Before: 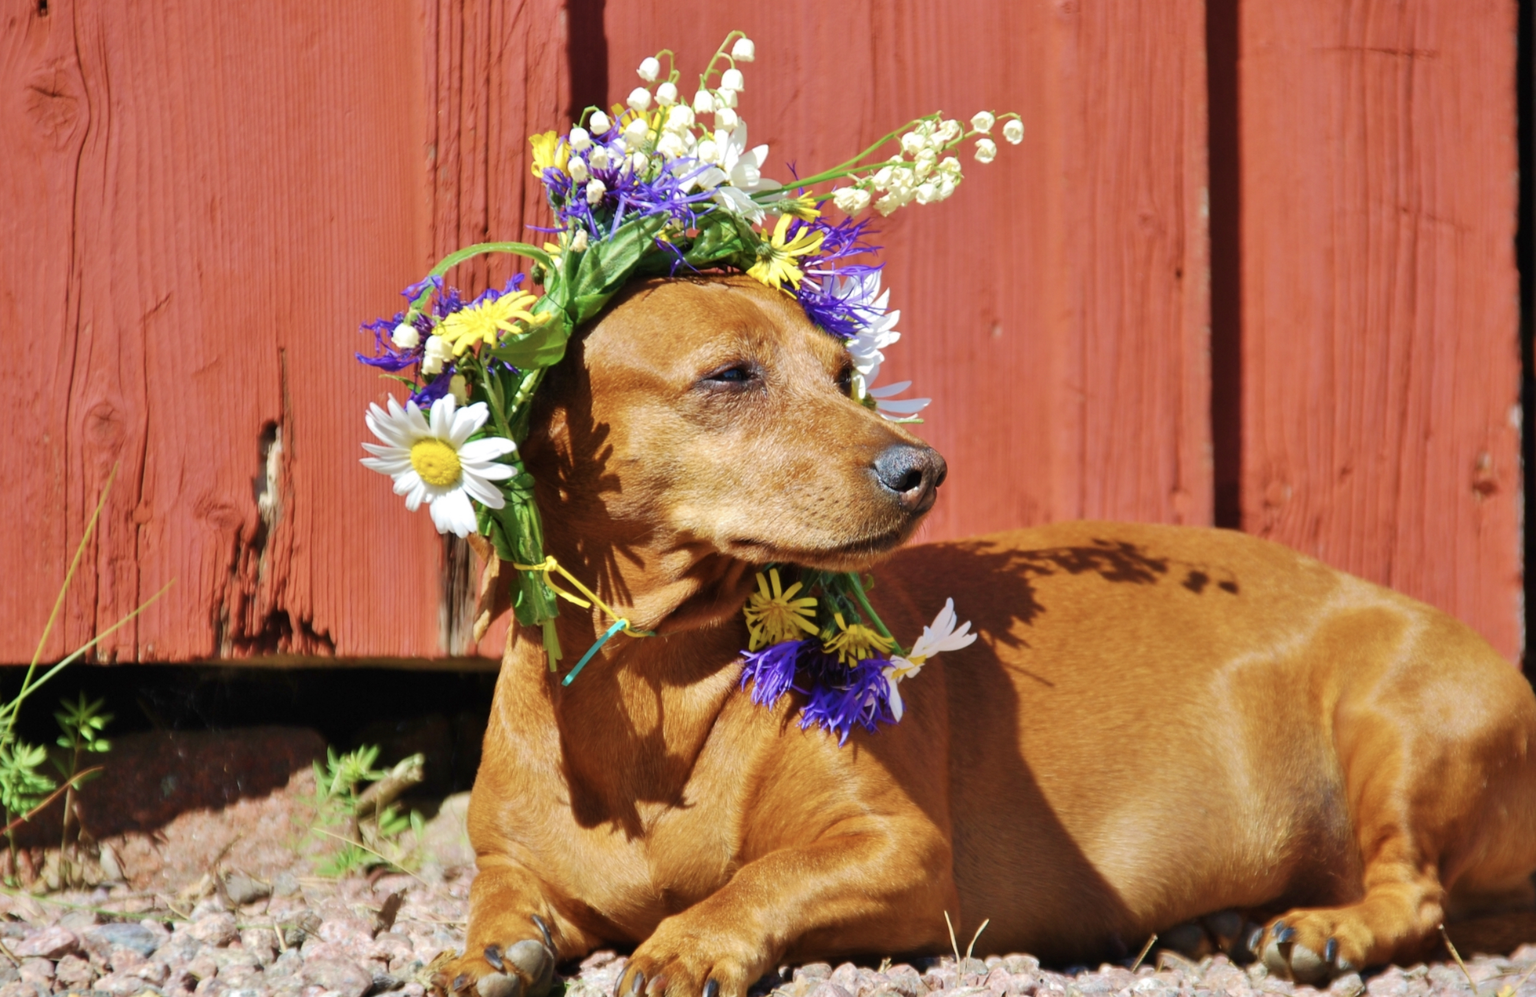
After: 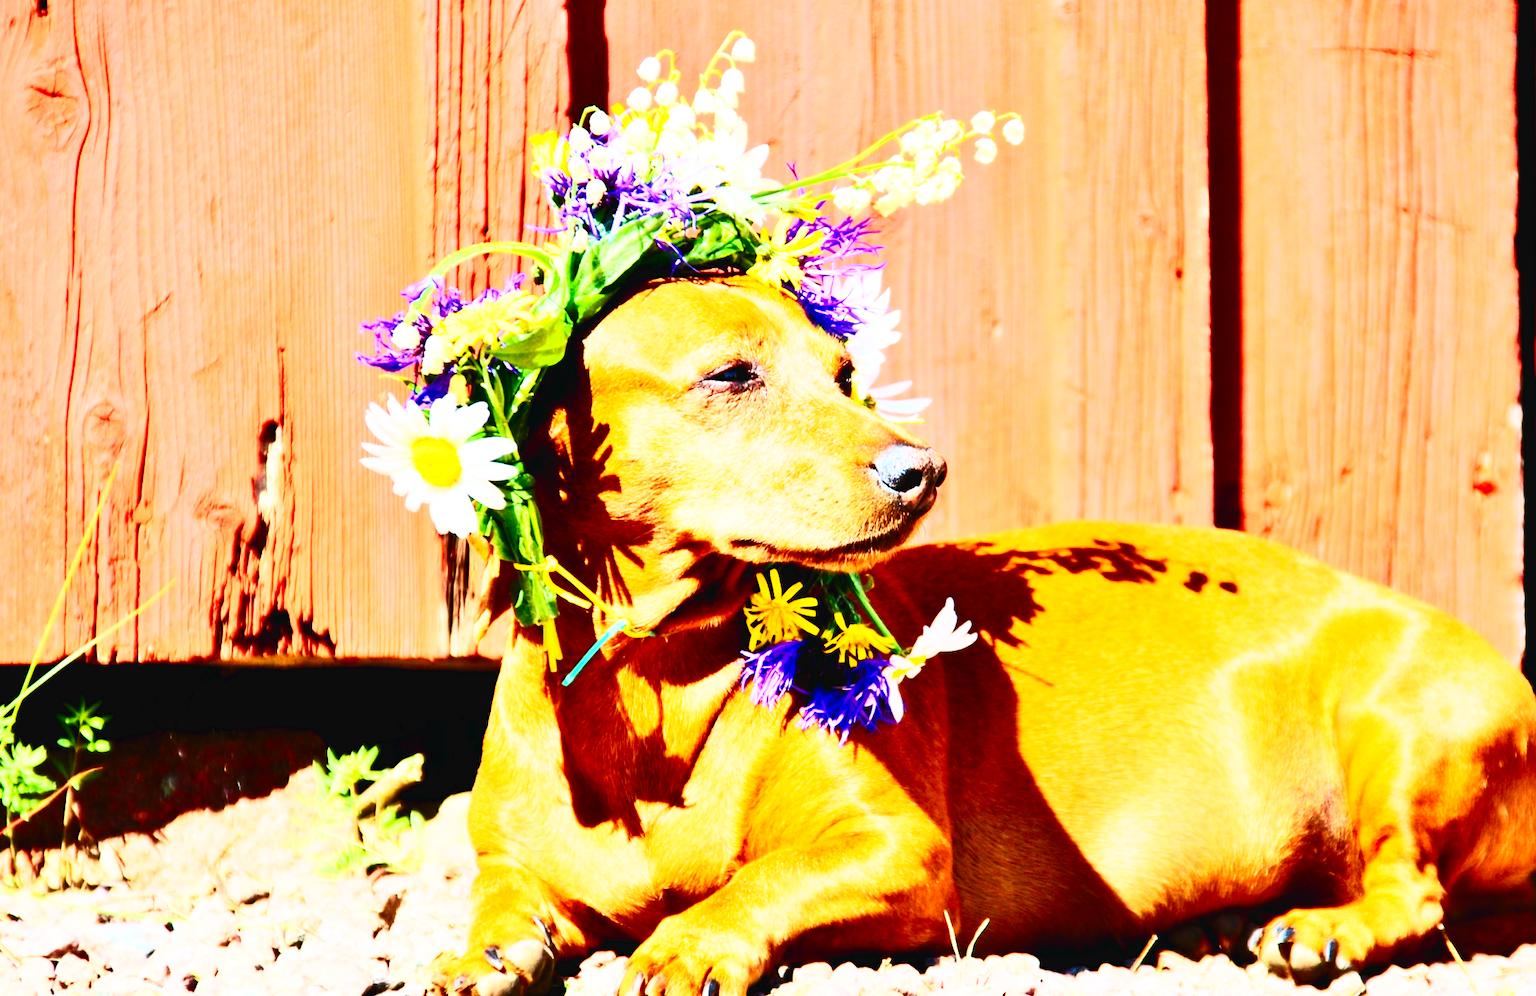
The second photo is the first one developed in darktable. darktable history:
base curve: curves: ch0 [(0, 0.003) (0.001, 0.002) (0.006, 0.004) (0.02, 0.022) (0.048, 0.086) (0.094, 0.234) (0.162, 0.431) (0.258, 0.629) (0.385, 0.8) (0.548, 0.918) (0.751, 0.988) (1, 1)], preserve colors none
contrast brightness saturation: contrast 0.62, brightness 0.34, saturation 0.14
exposure: black level correction 0.006, exposure -0.226 EV, compensate highlight preservation false
